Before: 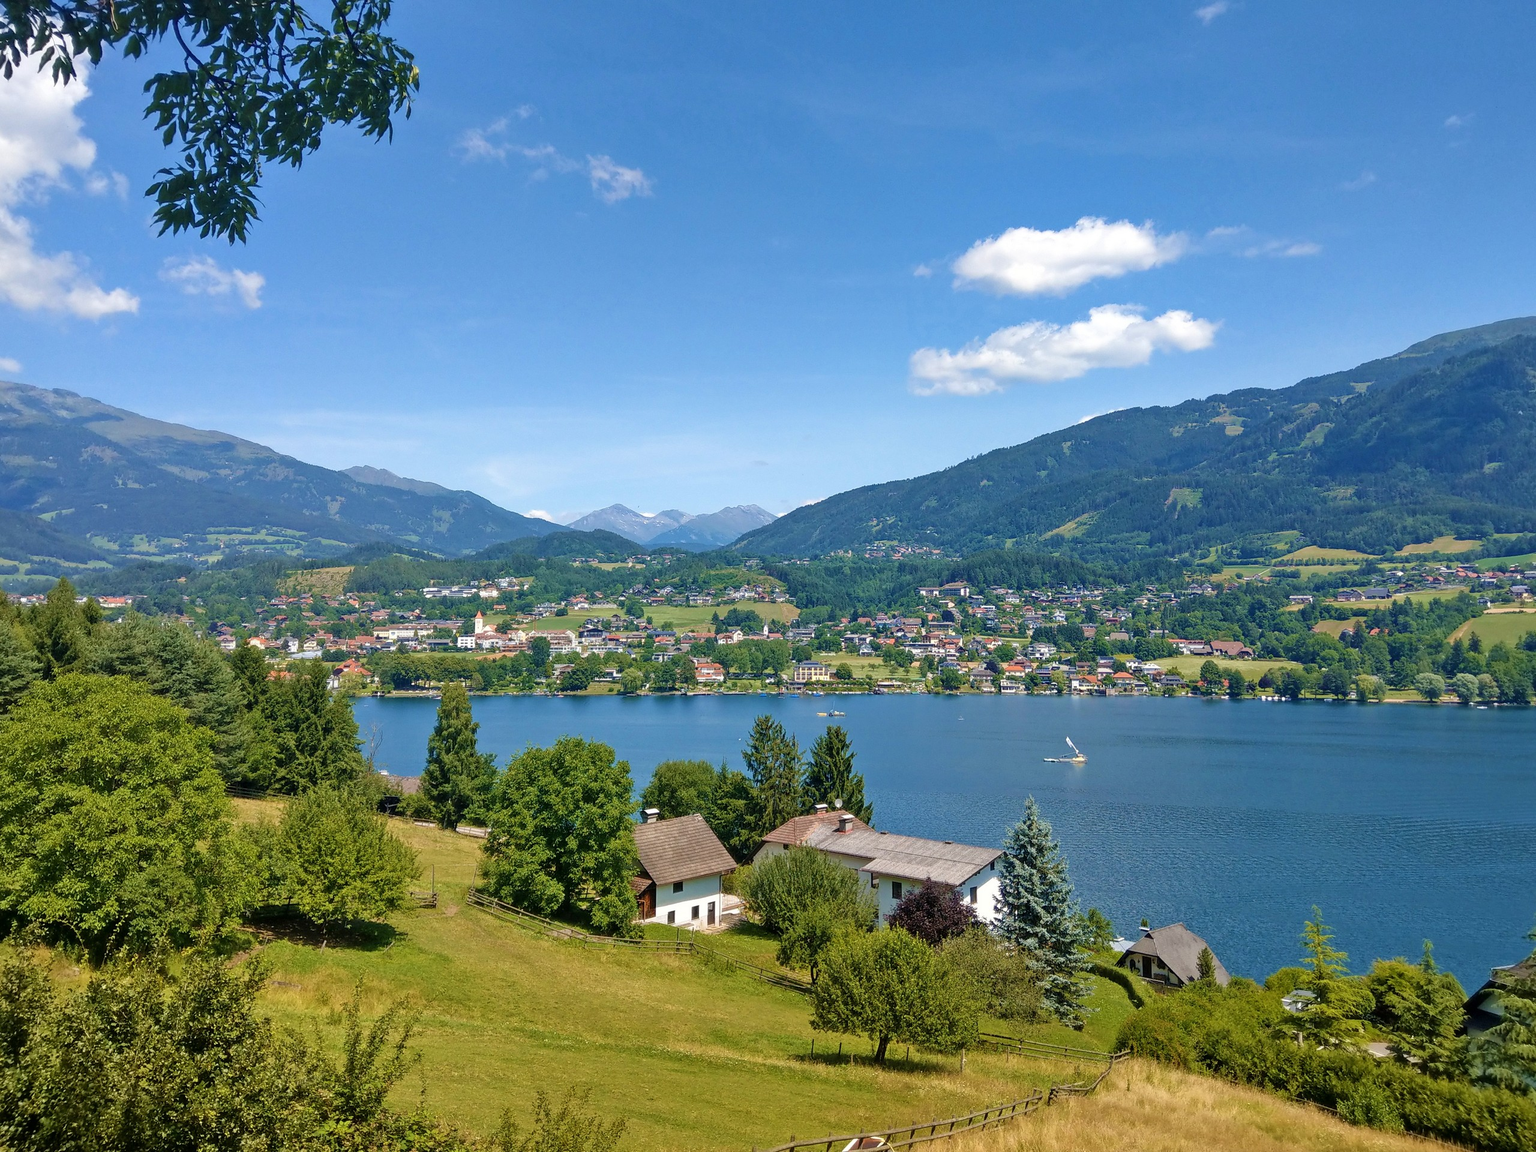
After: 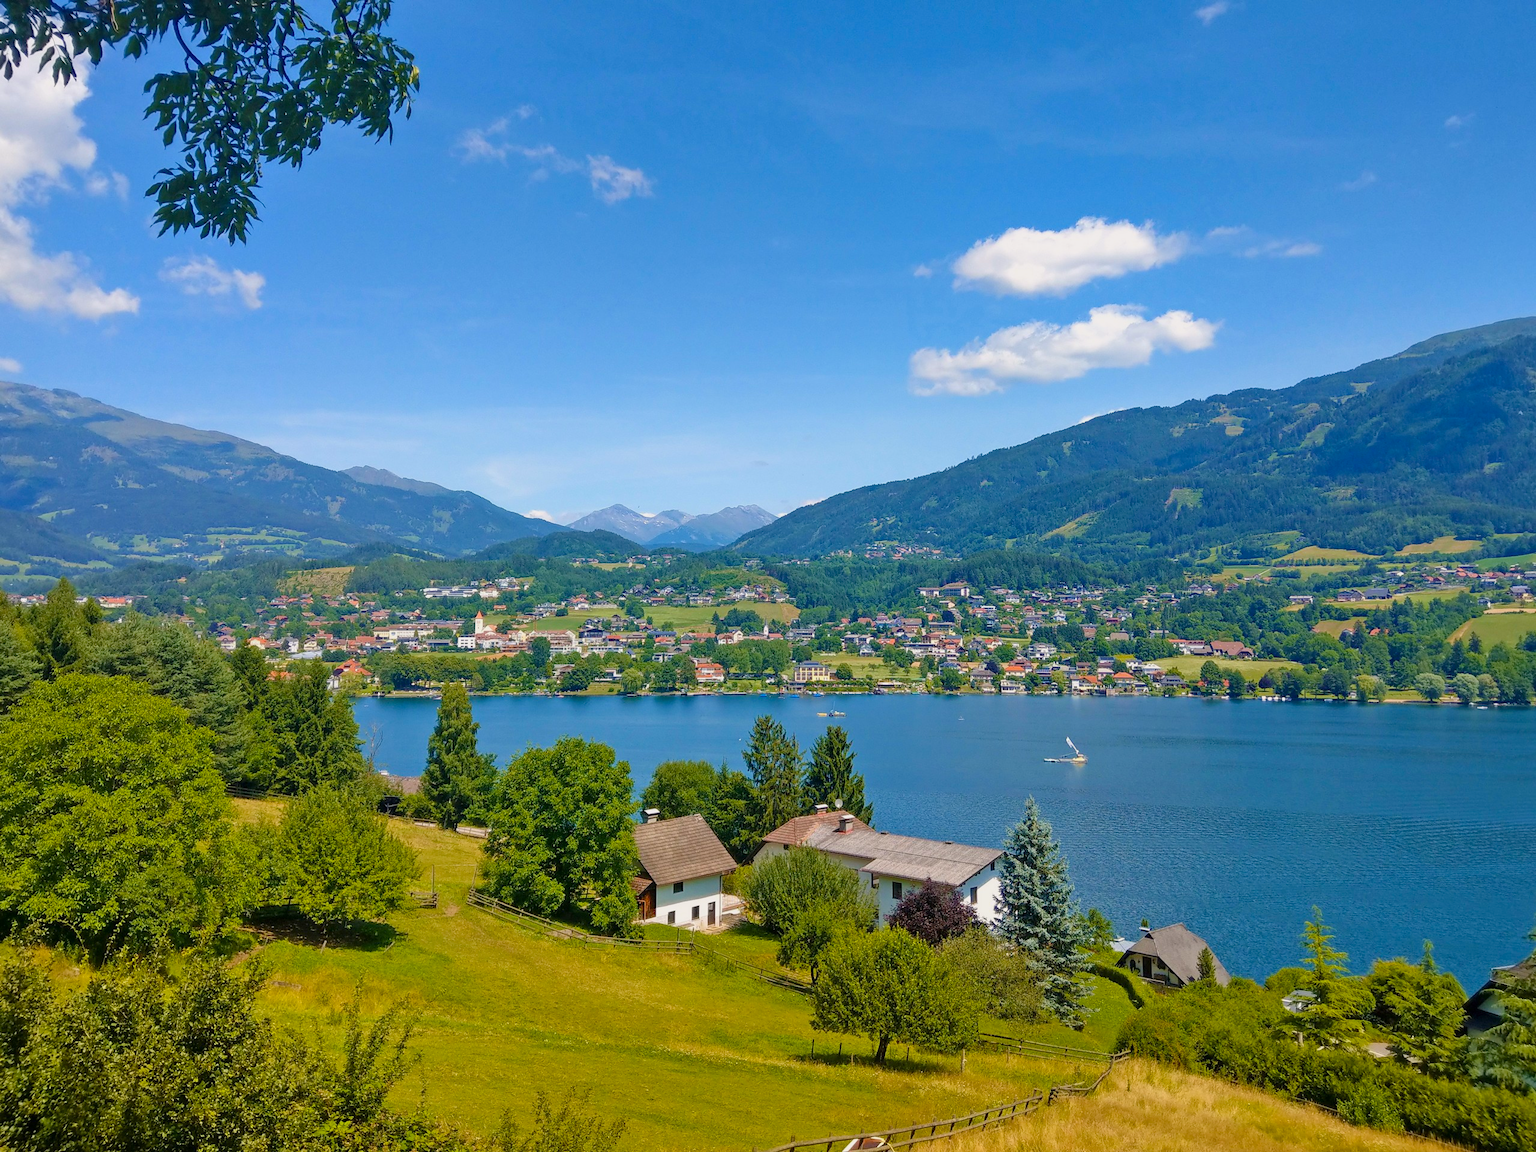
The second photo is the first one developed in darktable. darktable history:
color balance rgb: highlights gain › luminance 1.306%, highlights gain › chroma 0.426%, highlights gain › hue 41.11°, perceptual saturation grading › global saturation 25.214%, contrast -10.165%
